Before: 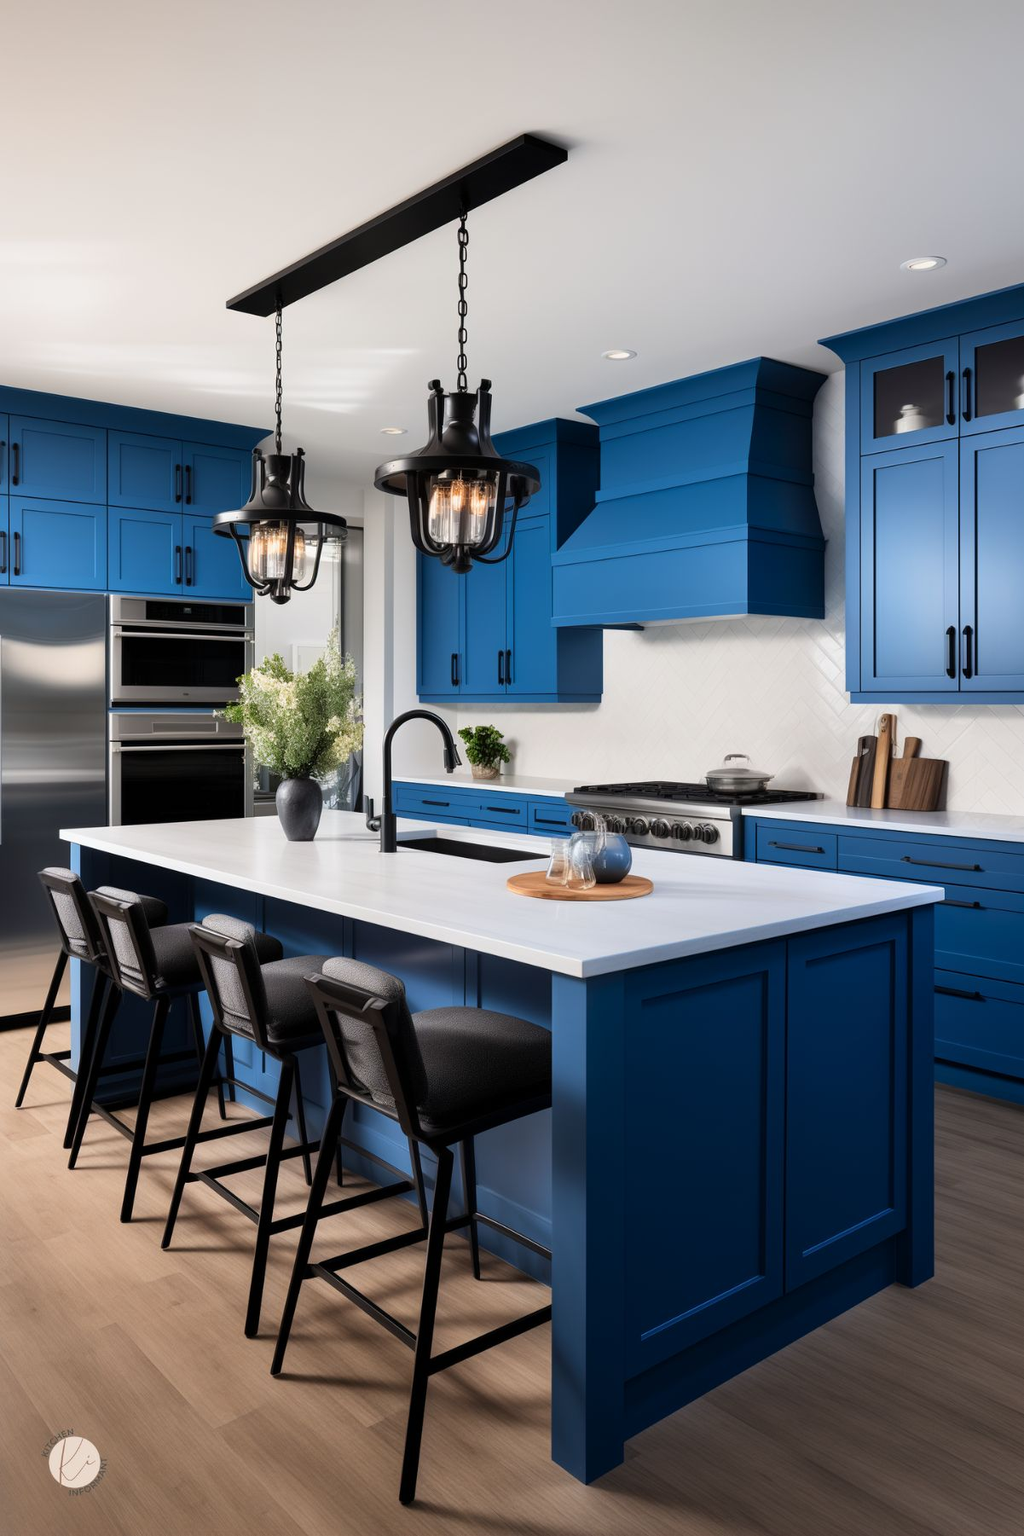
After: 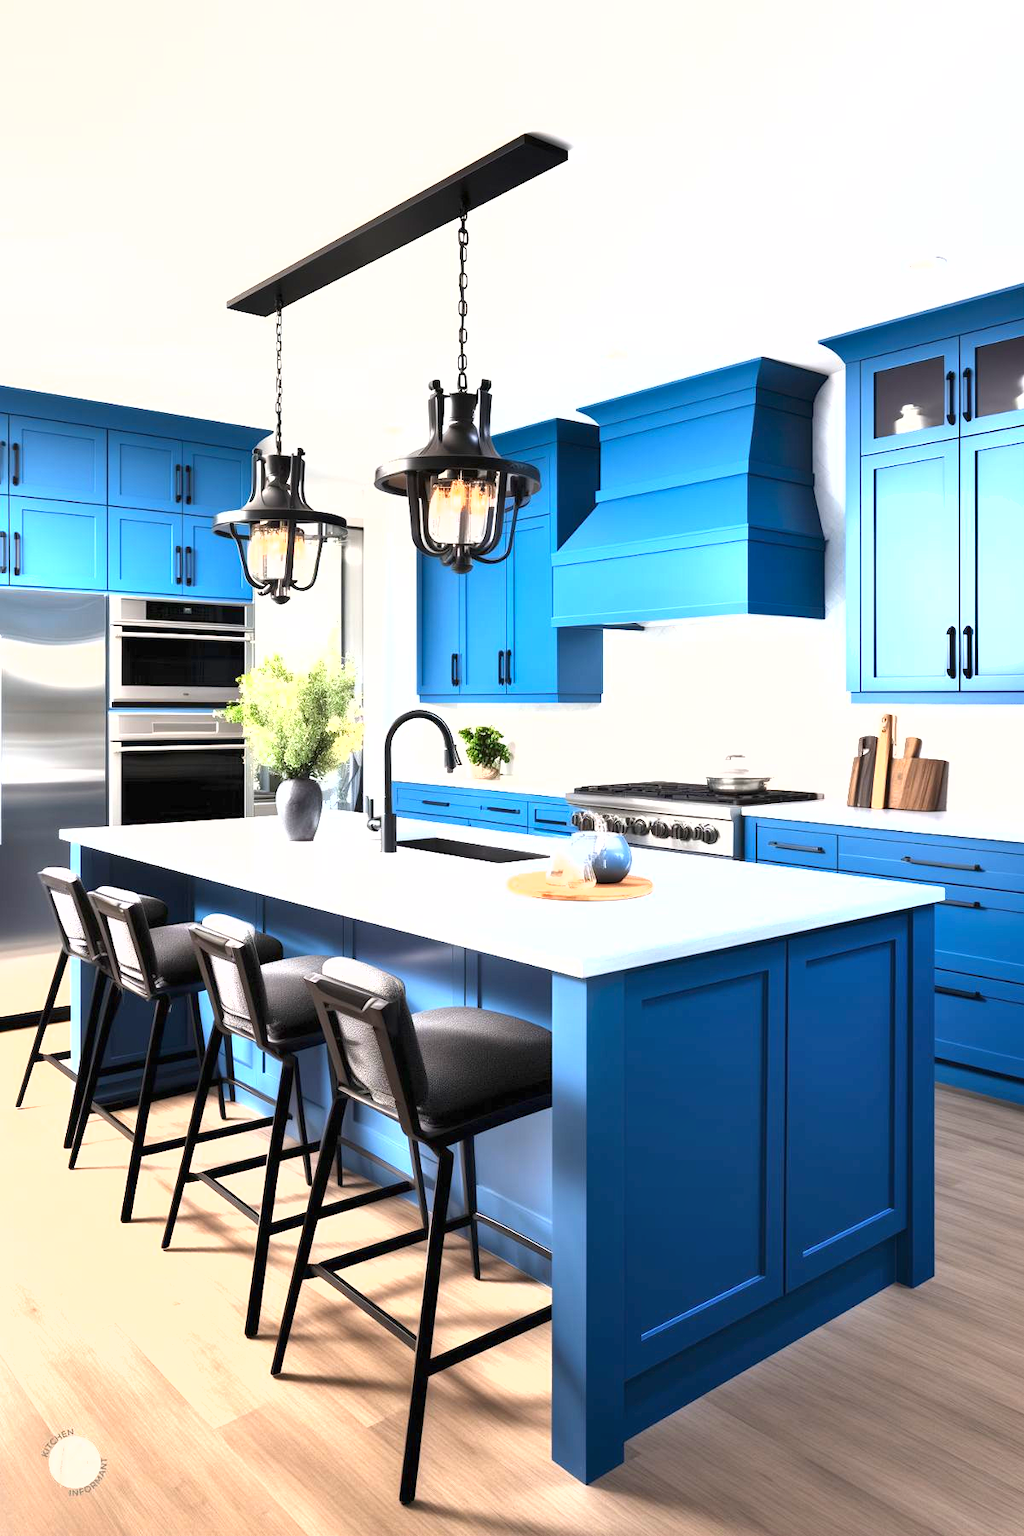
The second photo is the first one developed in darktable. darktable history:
exposure: black level correction 0, exposure 1.998 EV, compensate exposure bias true, compensate highlight preservation false
shadows and highlights: shadows 37.65, highlights -27.3, soften with gaussian
